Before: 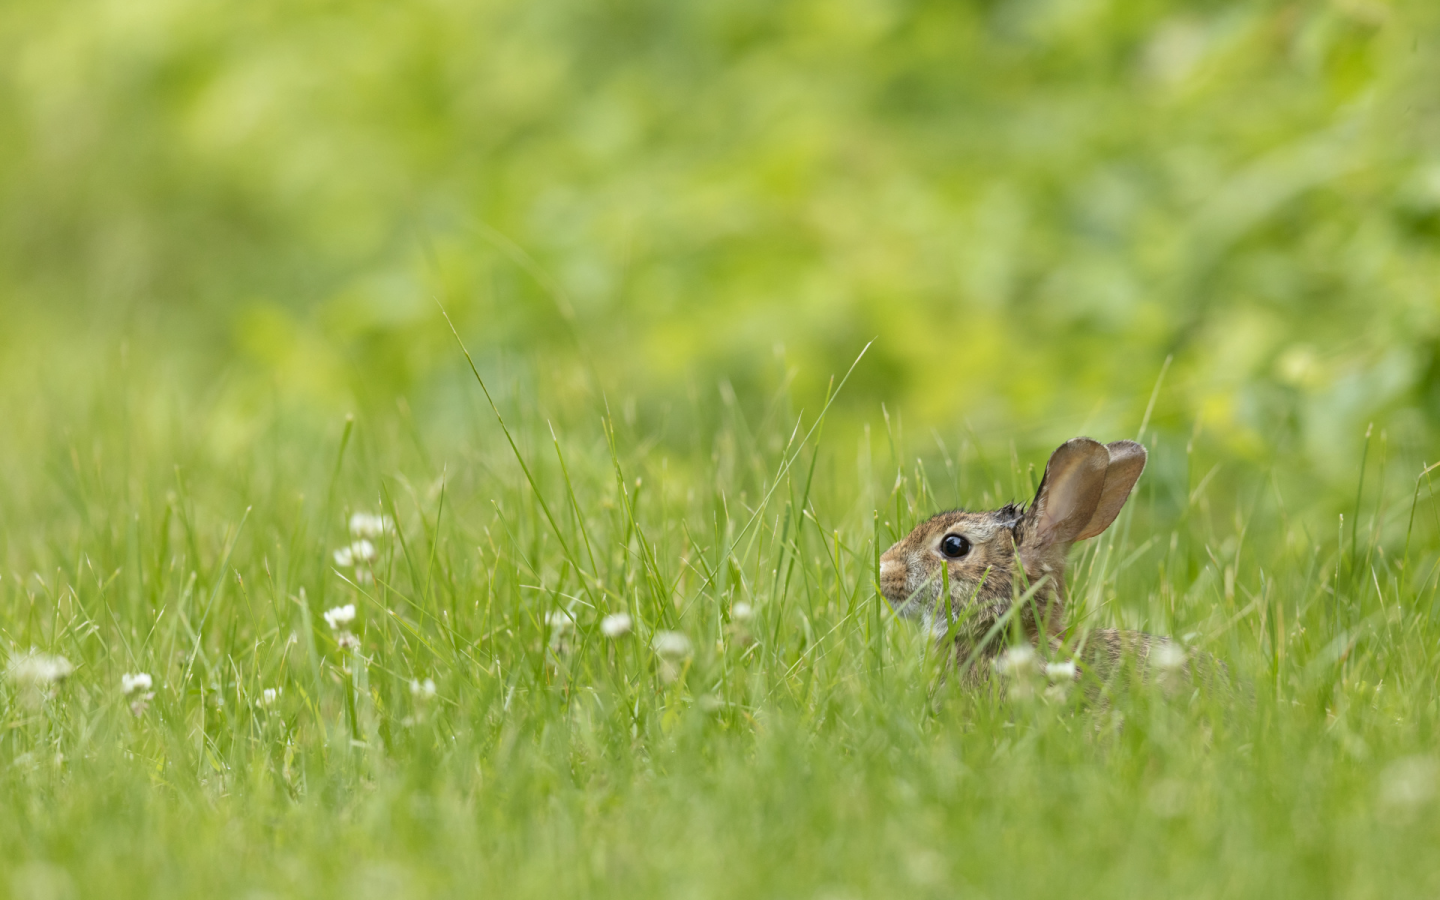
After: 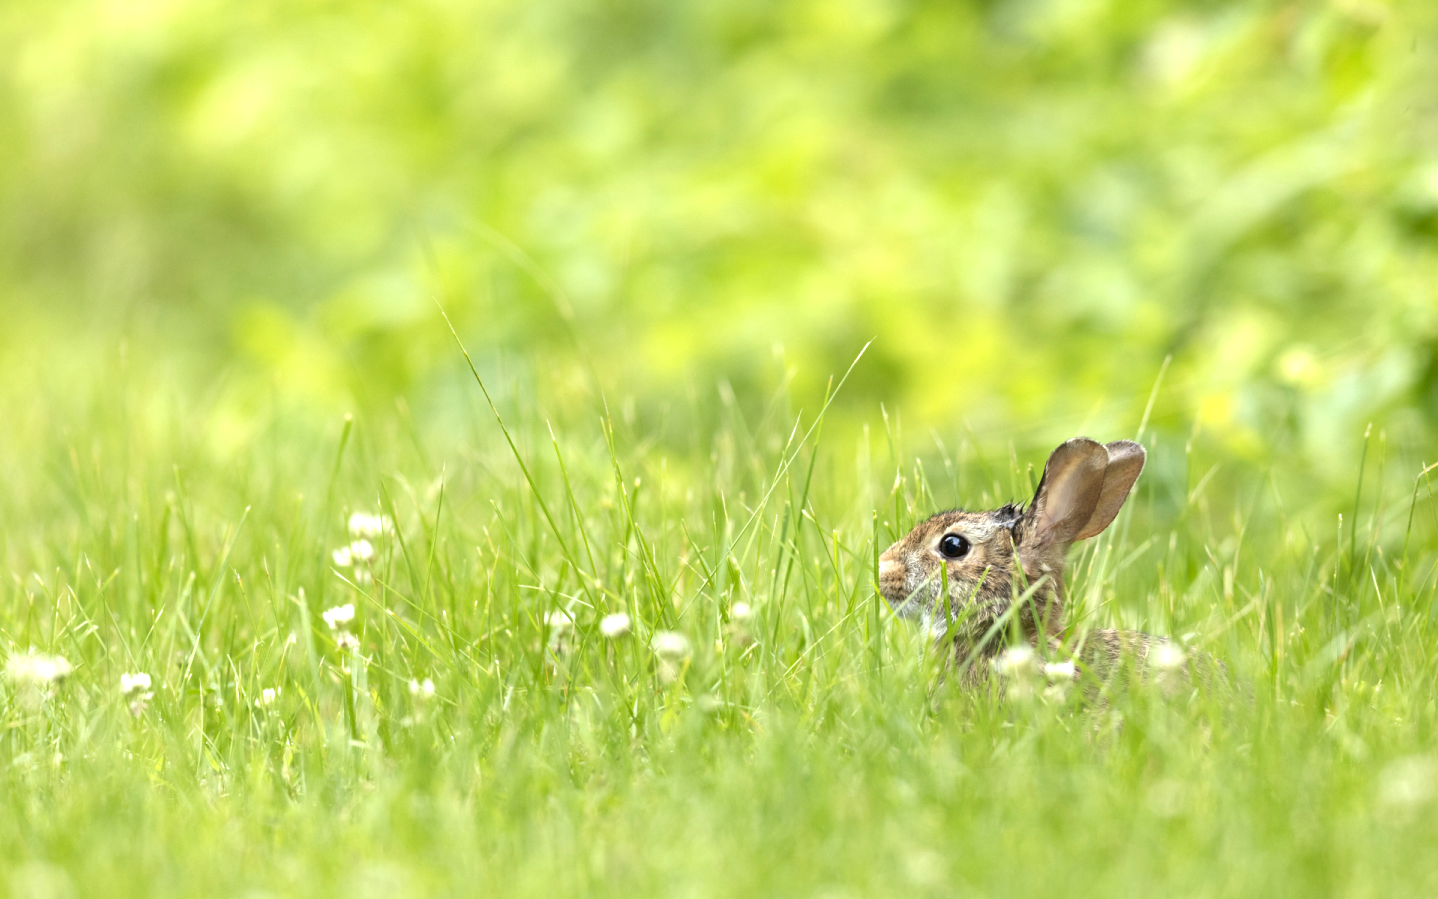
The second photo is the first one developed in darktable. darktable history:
exposure: exposure 0.177 EV, compensate exposure bias true, compensate highlight preservation false
crop: left 0.139%
tone equalizer: -8 EV -0.737 EV, -7 EV -0.702 EV, -6 EV -0.638 EV, -5 EV -0.394 EV, -3 EV 0.396 EV, -2 EV 0.6 EV, -1 EV 0.694 EV, +0 EV 0.761 EV, edges refinement/feathering 500, mask exposure compensation -1.57 EV, preserve details guided filter
